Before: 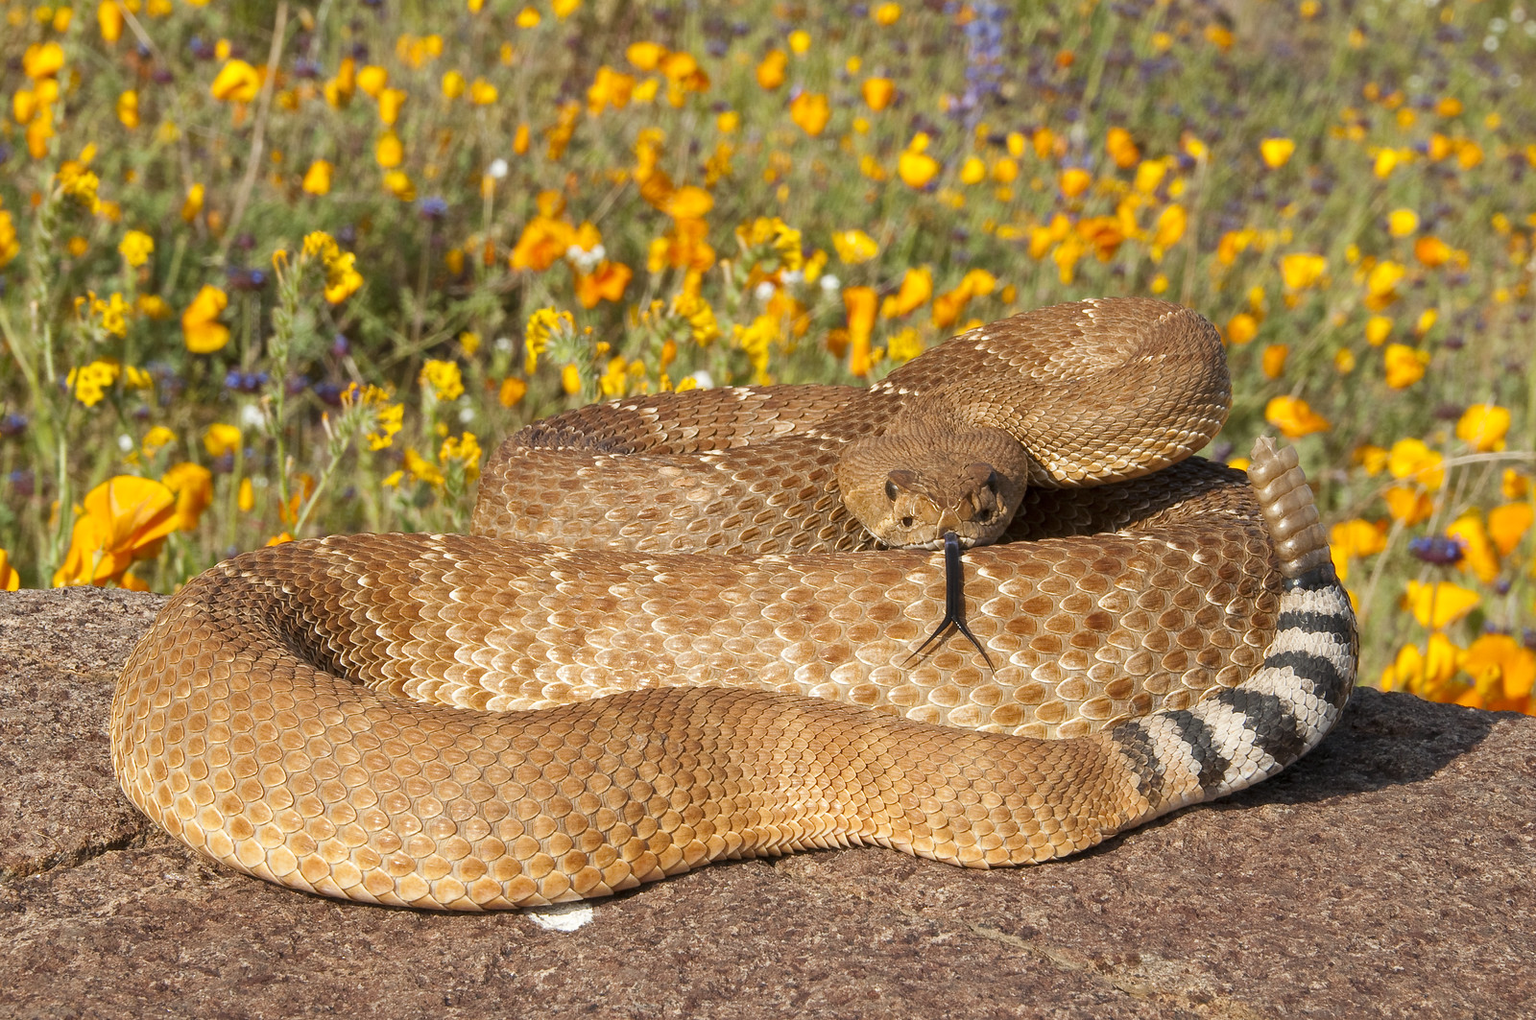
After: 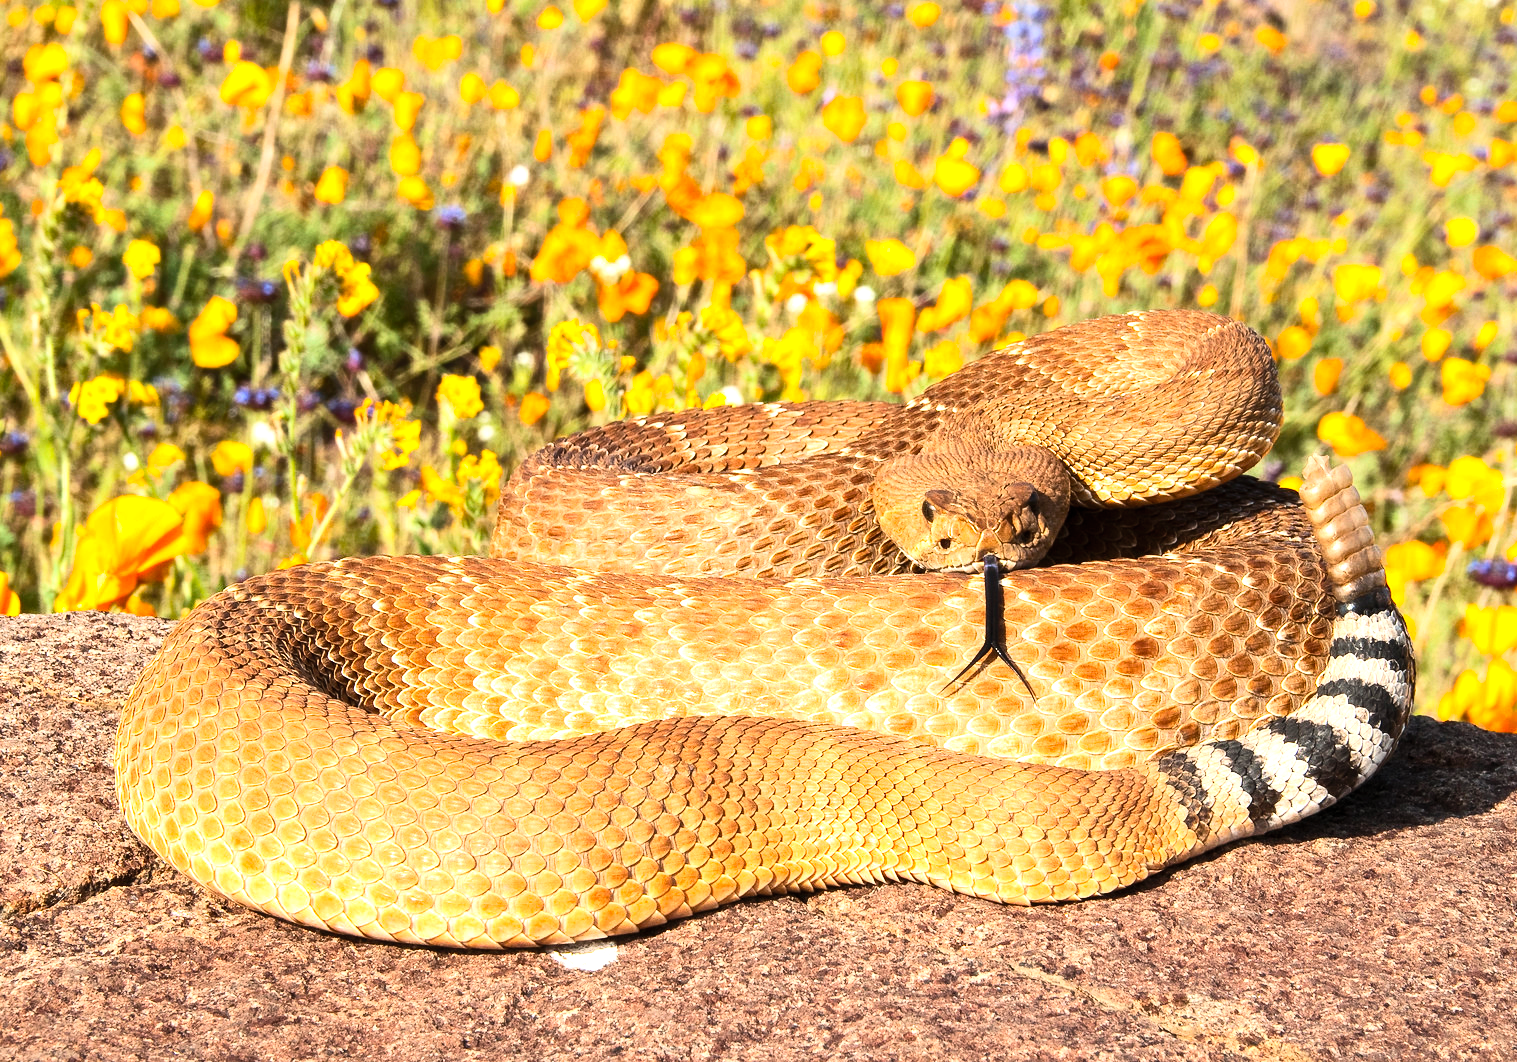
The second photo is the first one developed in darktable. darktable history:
tone equalizer: -8 EV -1.08 EV, -7 EV -1.01 EV, -6 EV -0.867 EV, -5 EV -0.578 EV, -3 EV 0.578 EV, -2 EV 0.867 EV, -1 EV 1.01 EV, +0 EV 1.08 EV, edges refinement/feathering 500, mask exposure compensation -1.57 EV, preserve details no
crop and rotate: right 5.167%
contrast brightness saturation: contrast 0.2, brightness 0.16, saturation 0.22
